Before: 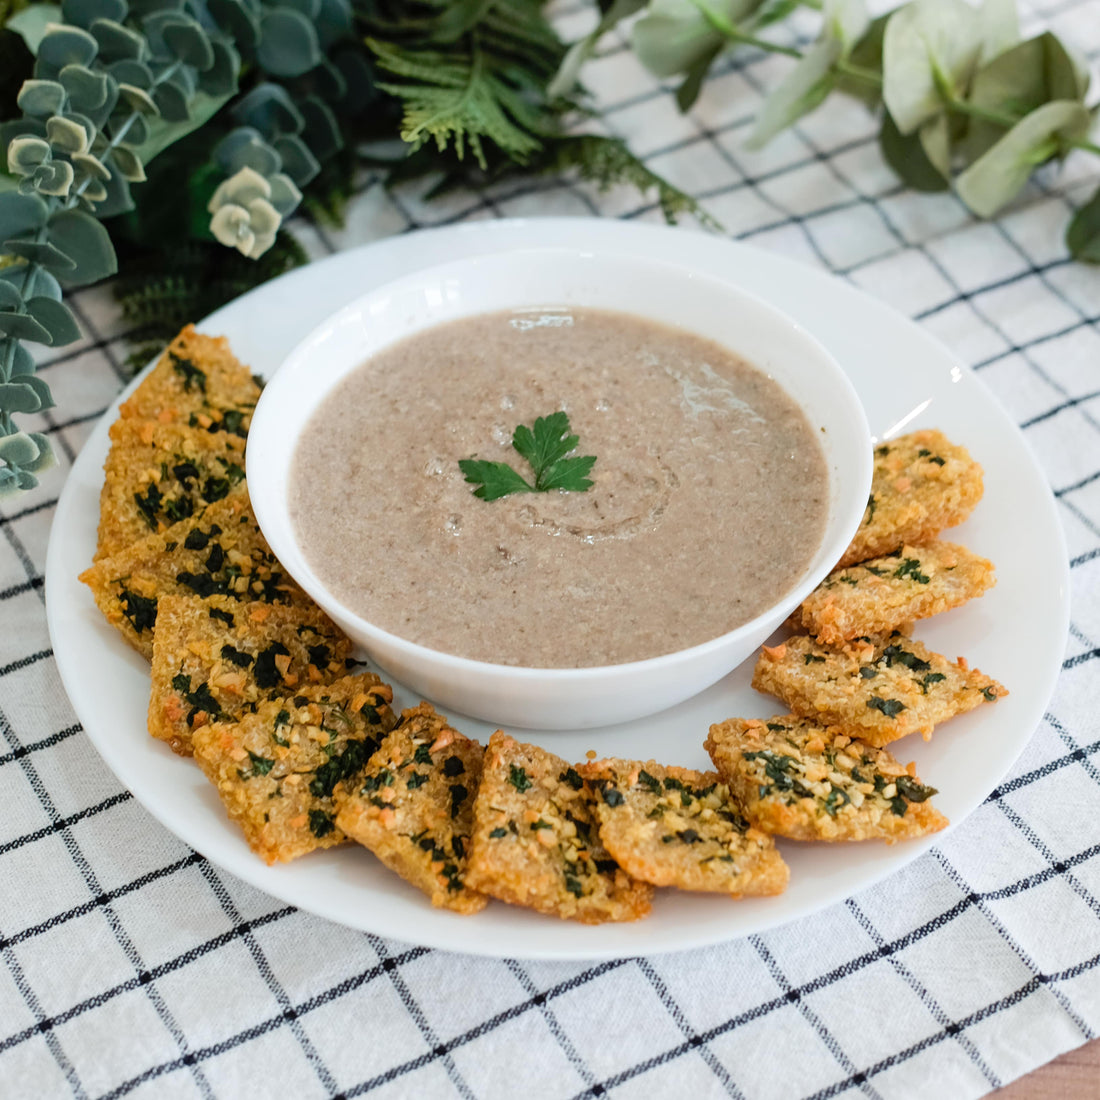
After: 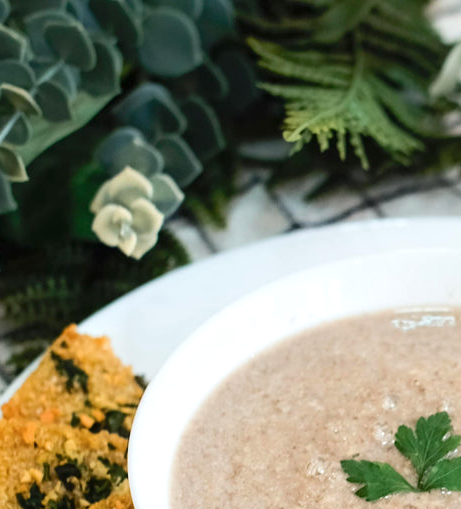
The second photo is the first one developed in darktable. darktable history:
tone equalizer: -8 EV 0.001 EV, -7 EV -0.002 EV, -6 EV 0.002 EV, -5 EV -0.03 EV, -4 EV -0.116 EV, -3 EV -0.169 EV, -2 EV 0.24 EV, -1 EV 0.702 EV, +0 EV 0.493 EV
color balance rgb: contrast -10%
crop and rotate: left 10.817%, top 0.062%, right 47.194%, bottom 53.626%
